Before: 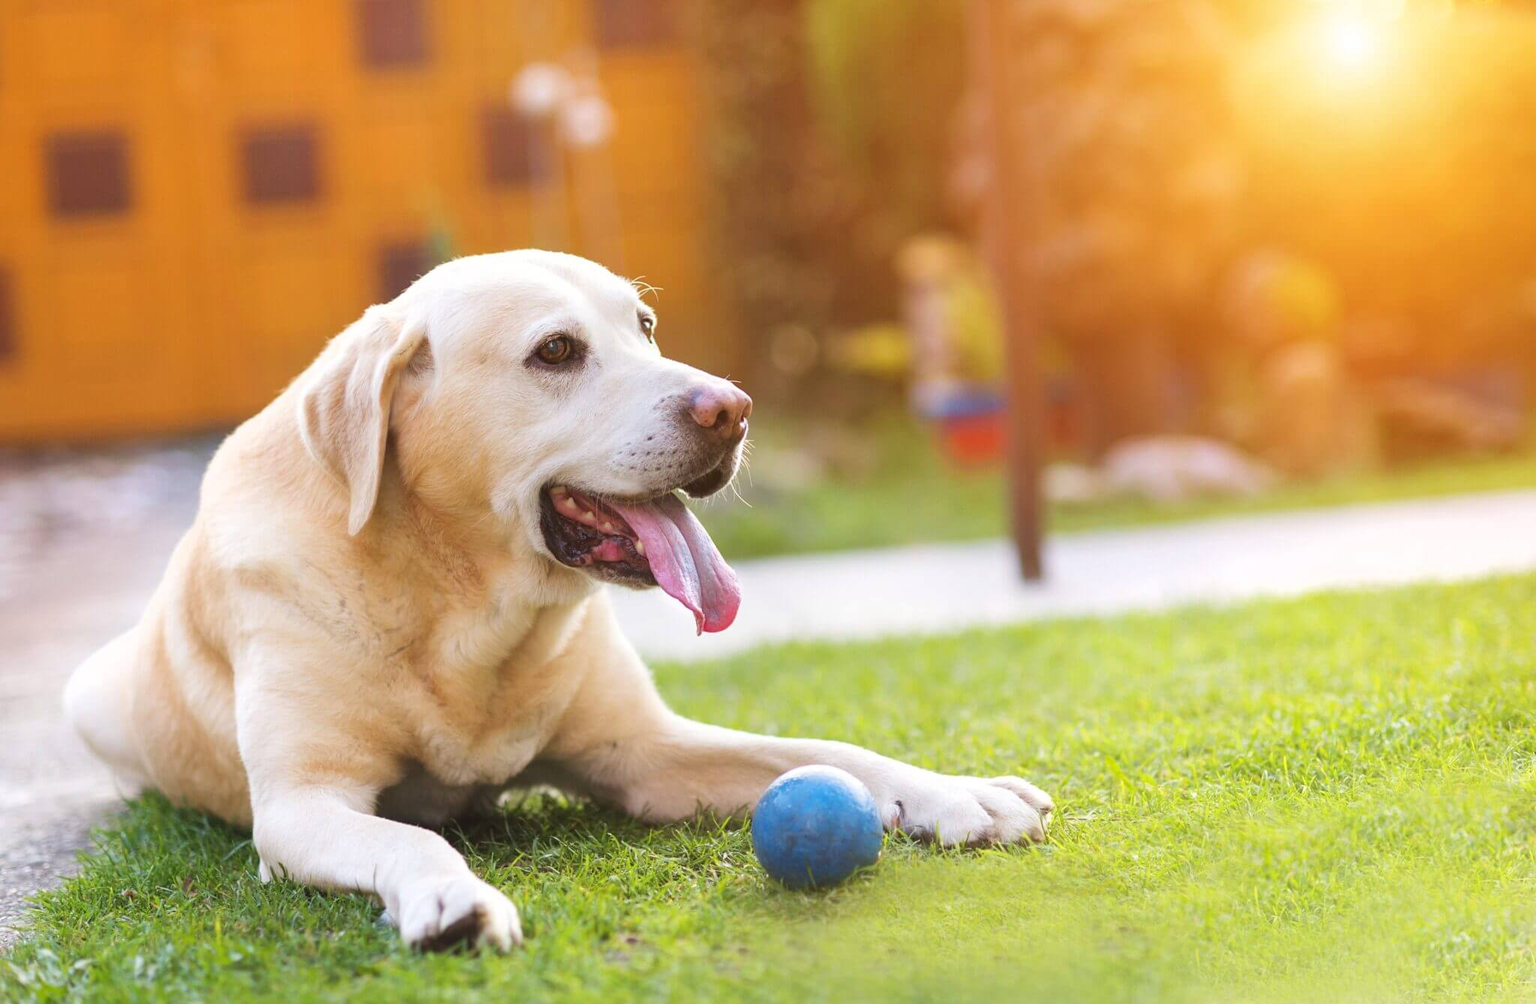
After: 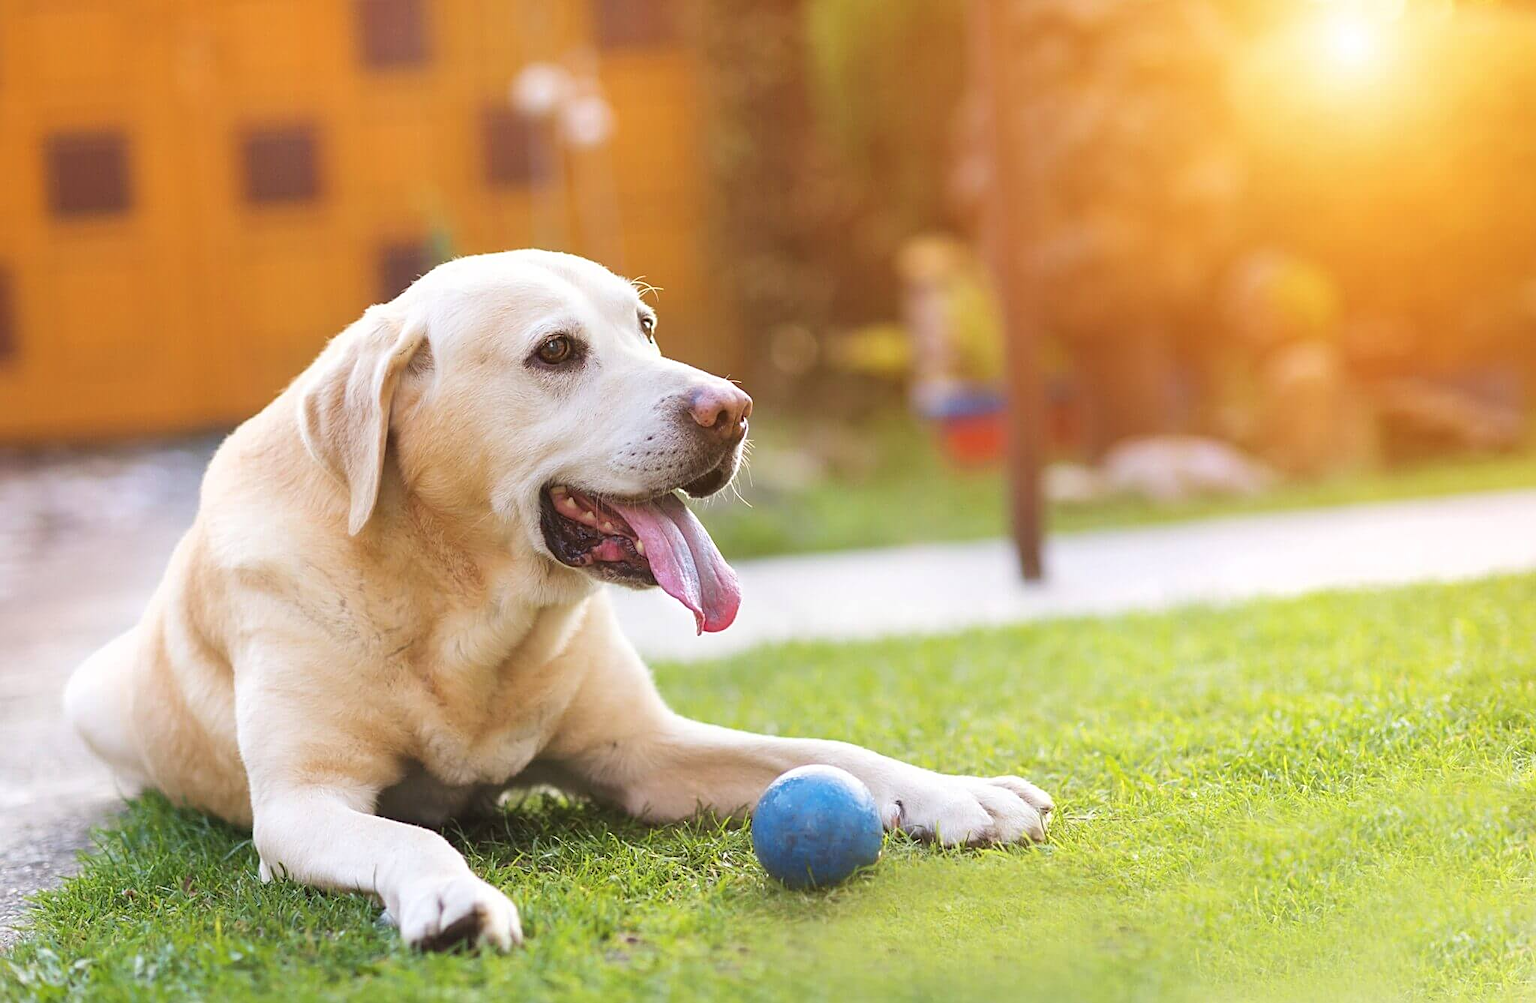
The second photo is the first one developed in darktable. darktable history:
contrast brightness saturation: saturation -0.046
sharpen: on, module defaults
